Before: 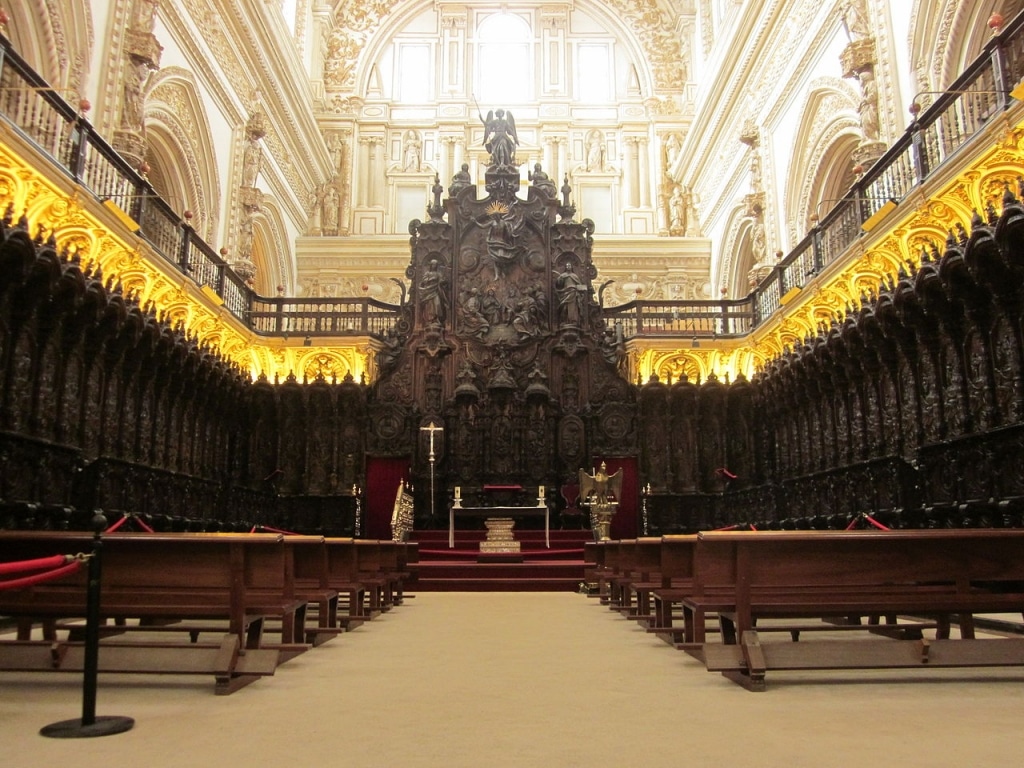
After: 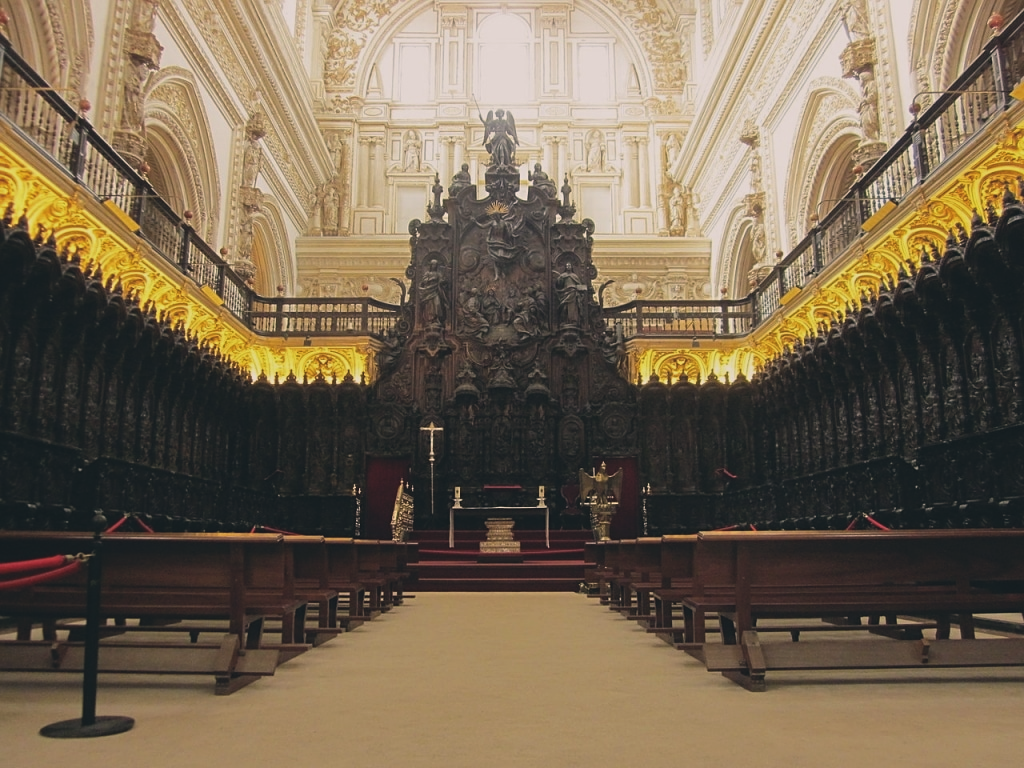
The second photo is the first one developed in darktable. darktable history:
color correction: highlights a* 5.48, highlights b* 5.34, shadows a* -4.13, shadows b* -5.18
sharpen: amount 0.206
exposure: black level correction -0.015, exposure -0.537 EV, compensate highlight preservation false
